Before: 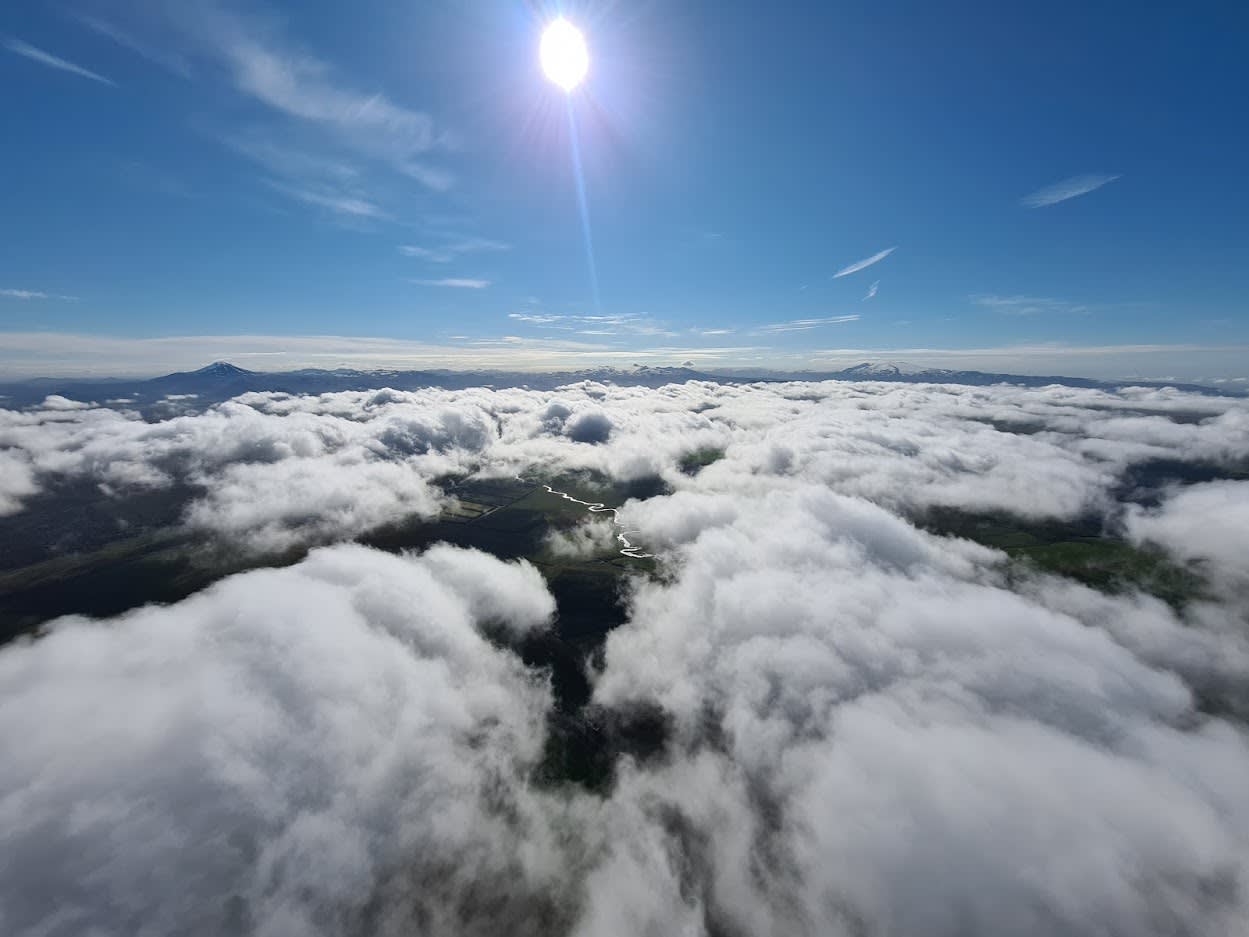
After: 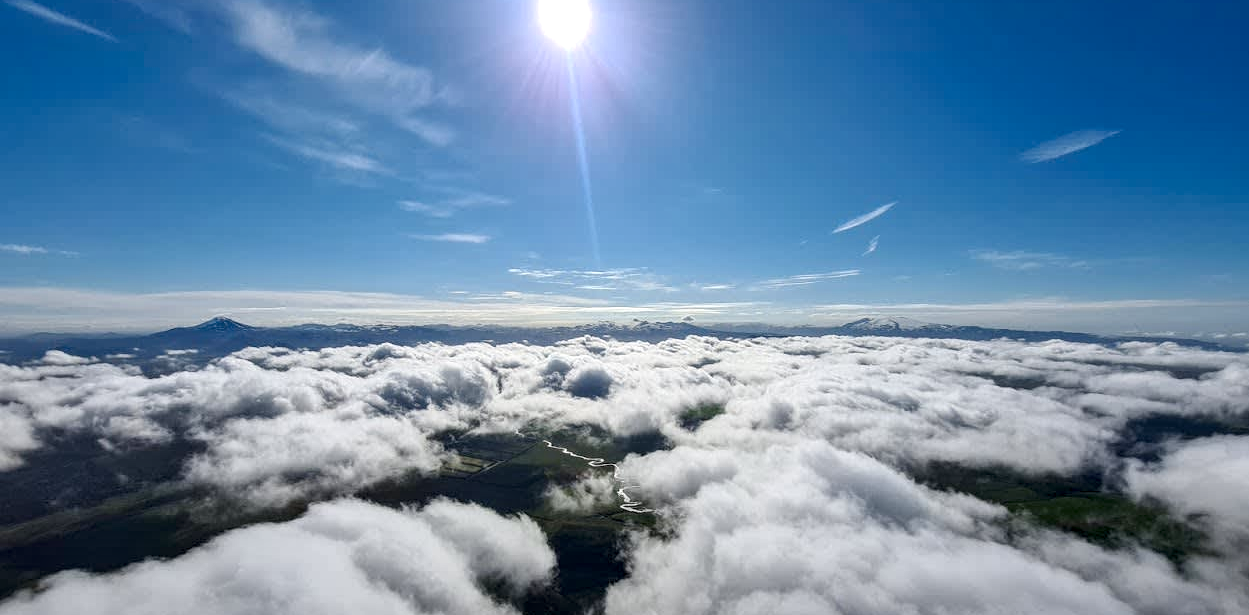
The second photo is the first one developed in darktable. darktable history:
color balance rgb: perceptual saturation grading › global saturation 20%, perceptual saturation grading › highlights -25%, perceptual saturation grading › shadows 25%
crop and rotate: top 4.848%, bottom 29.503%
local contrast: detail 142%
